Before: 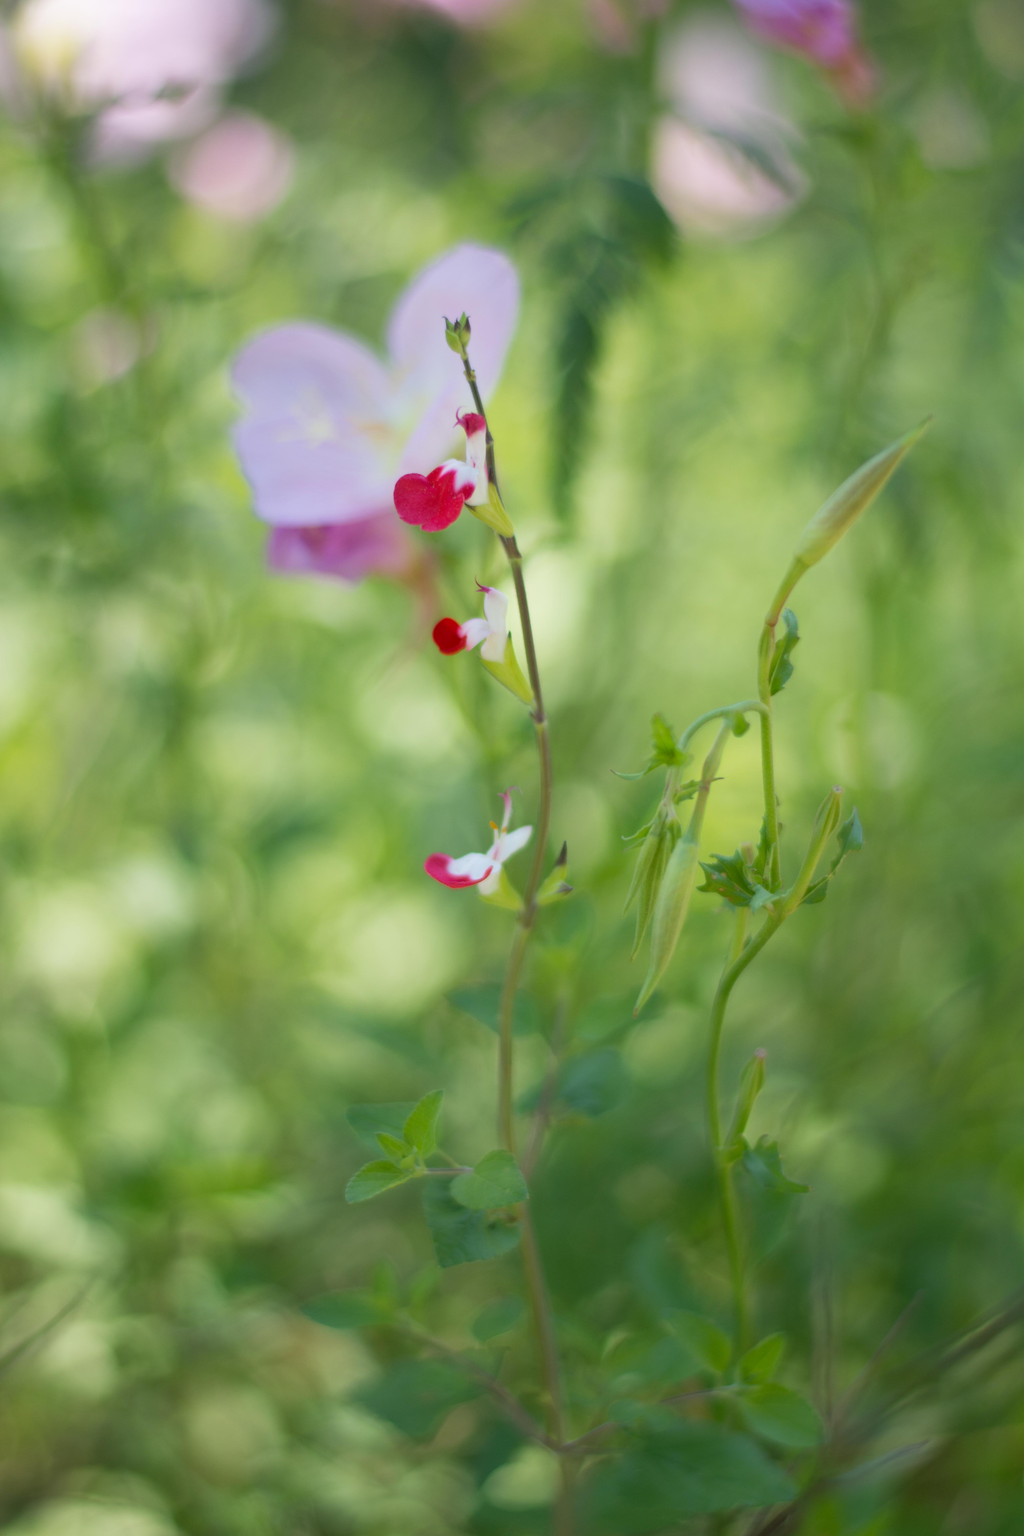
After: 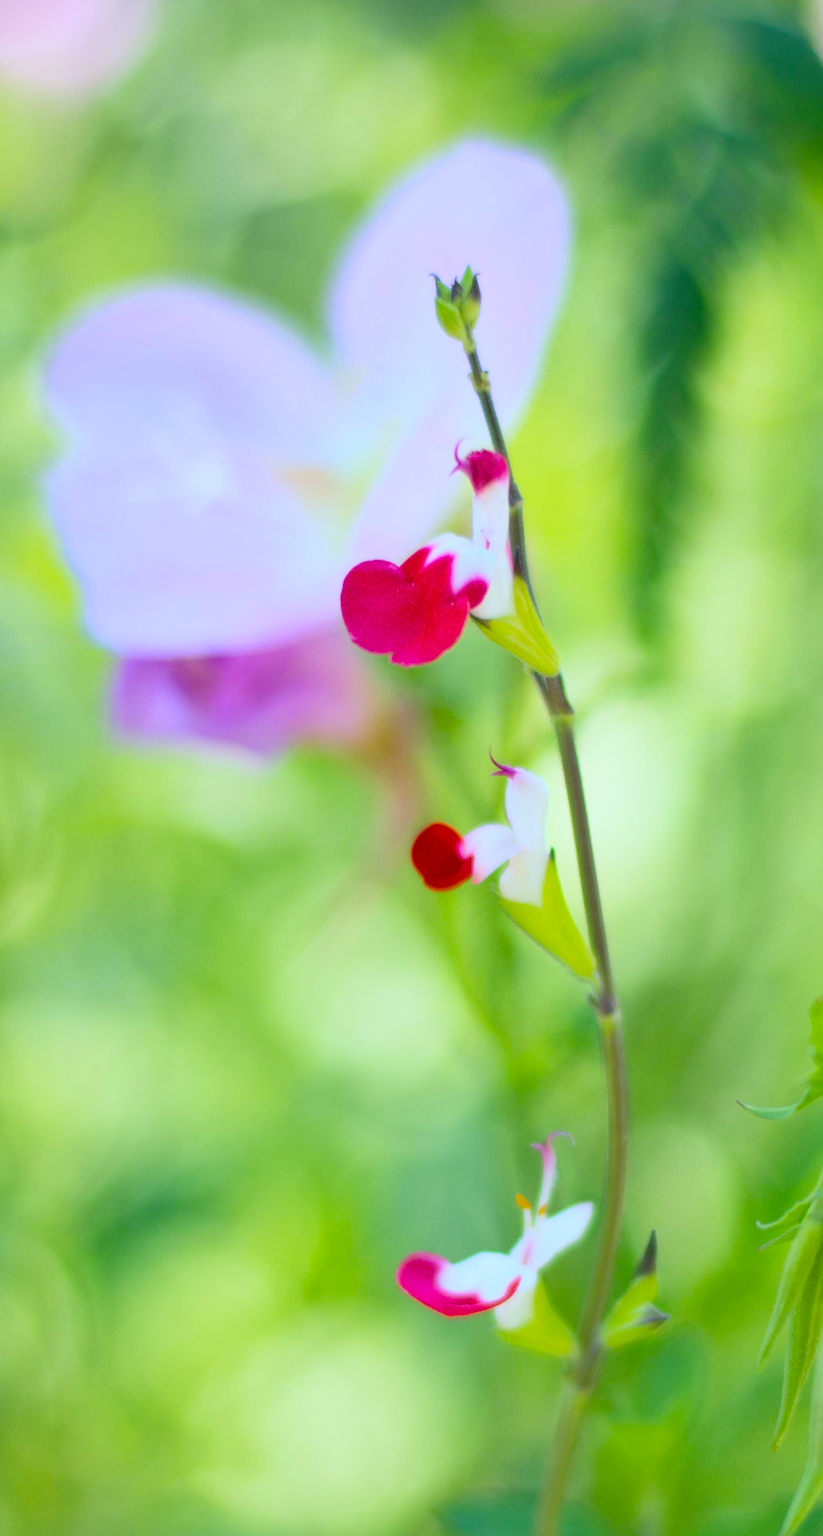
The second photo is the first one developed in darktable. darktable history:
white balance: red 0.931, blue 1.11
contrast brightness saturation: contrast 0.2, brightness 0.16, saturation 0.22
crop: left 20.248%, top 10.86%, right 35.675%, bottom 34.321%
color balance rgb: shadows lift › chroma 2%, shadows lift › hue 217.2°, power › hue 60°, highlights gain › chroma 1%, highlights gain › hue 69.6°, global offset › luminance -0.5%, perceptual saturation grading › global saturation 15%, global vibrance 15%
